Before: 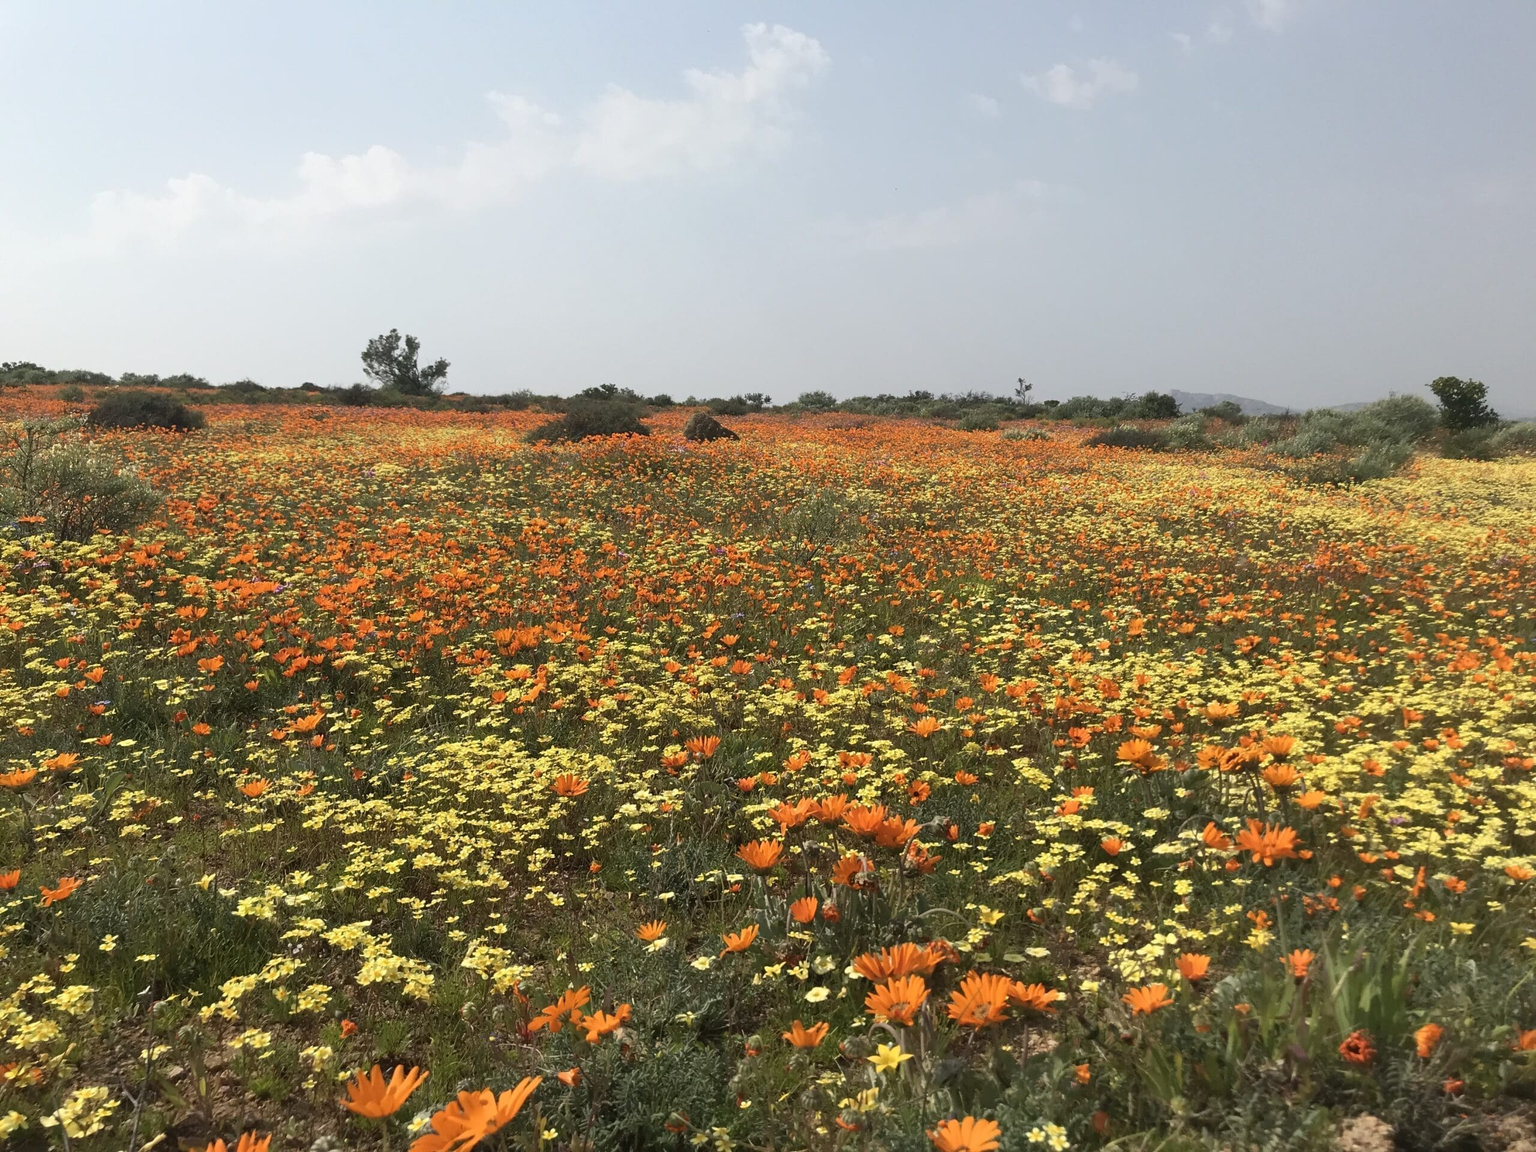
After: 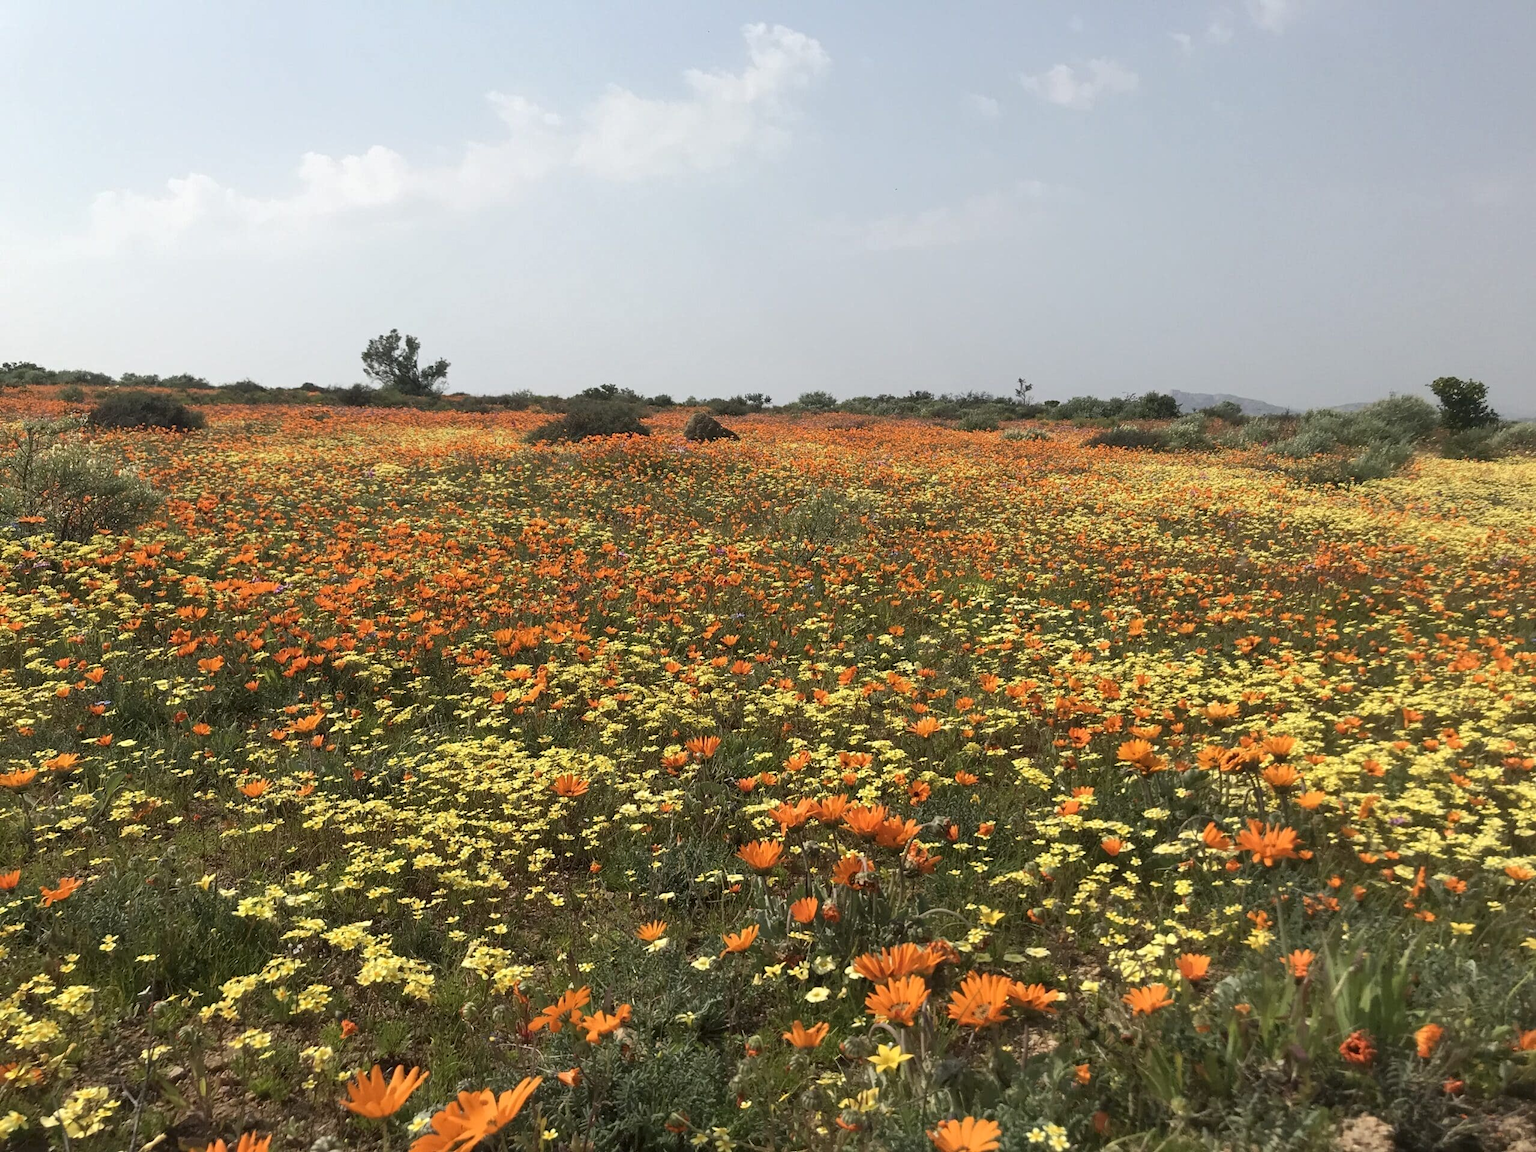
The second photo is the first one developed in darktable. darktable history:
tone equalizer: edges refinement/feathering 500, mask exposure compensation -1.57 EV, preserve details no
local contrast: highlights 101%, shadows 97%, detail 119%, midtone range 0.2
